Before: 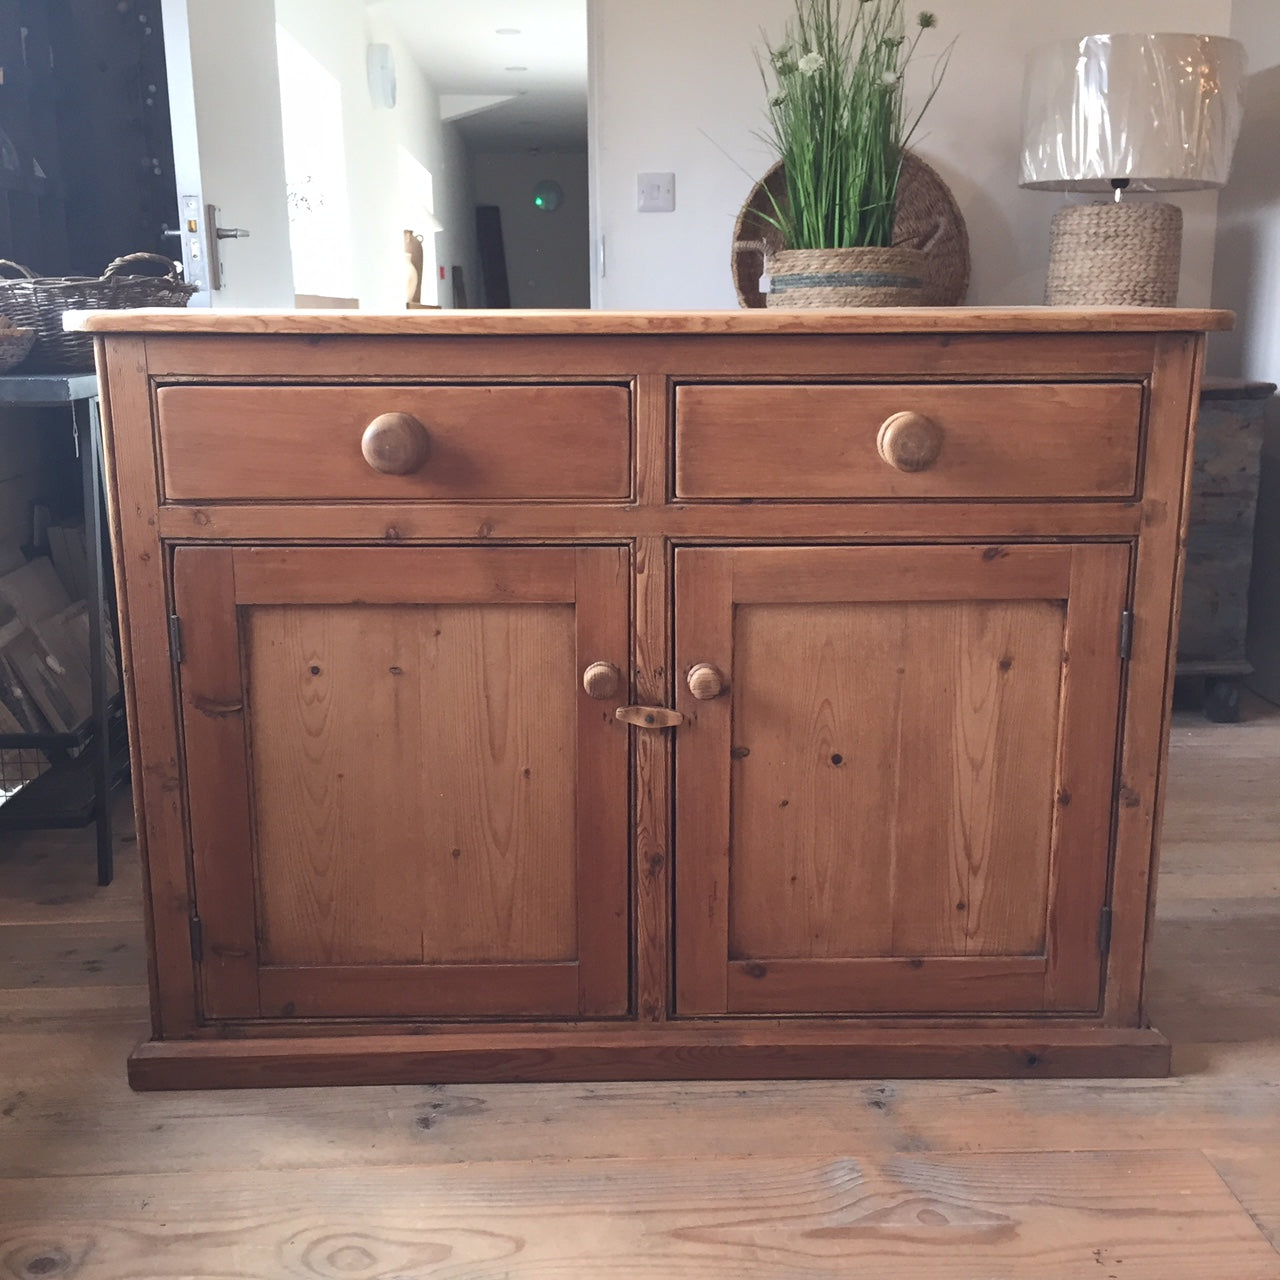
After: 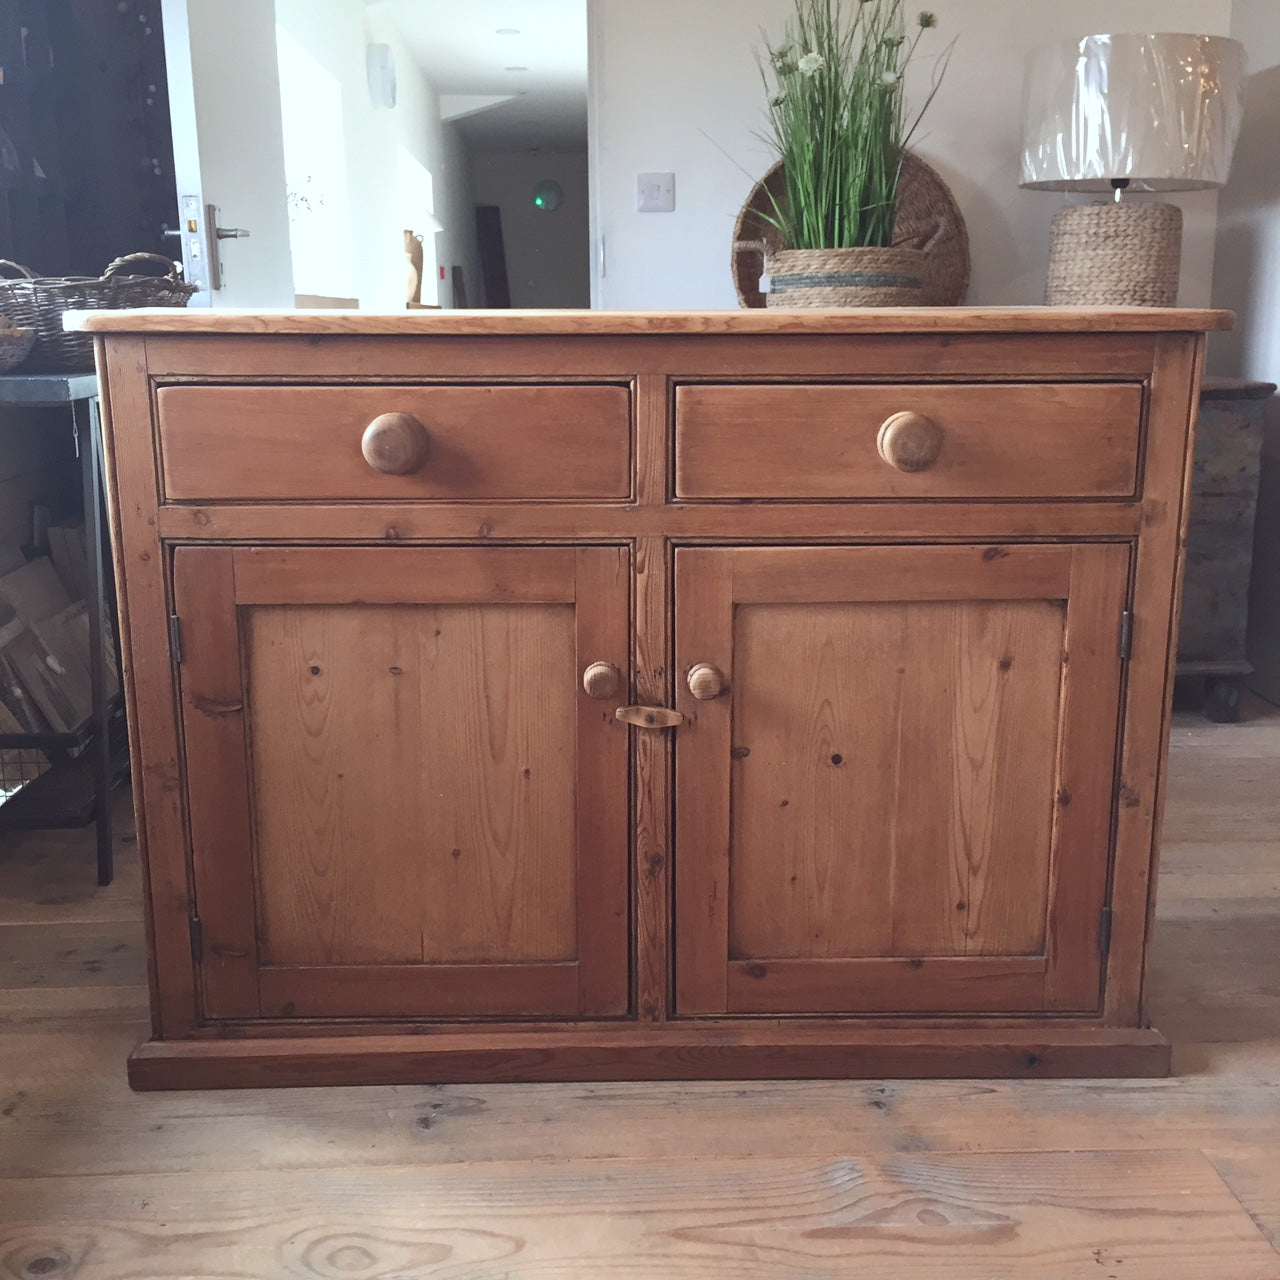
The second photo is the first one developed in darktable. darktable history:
white balance: red 0.986, blue 1.01
color correction: highlights a* -2.73, highlights b* -2.09, shadows a* 2.41, shadows b* 2.73
